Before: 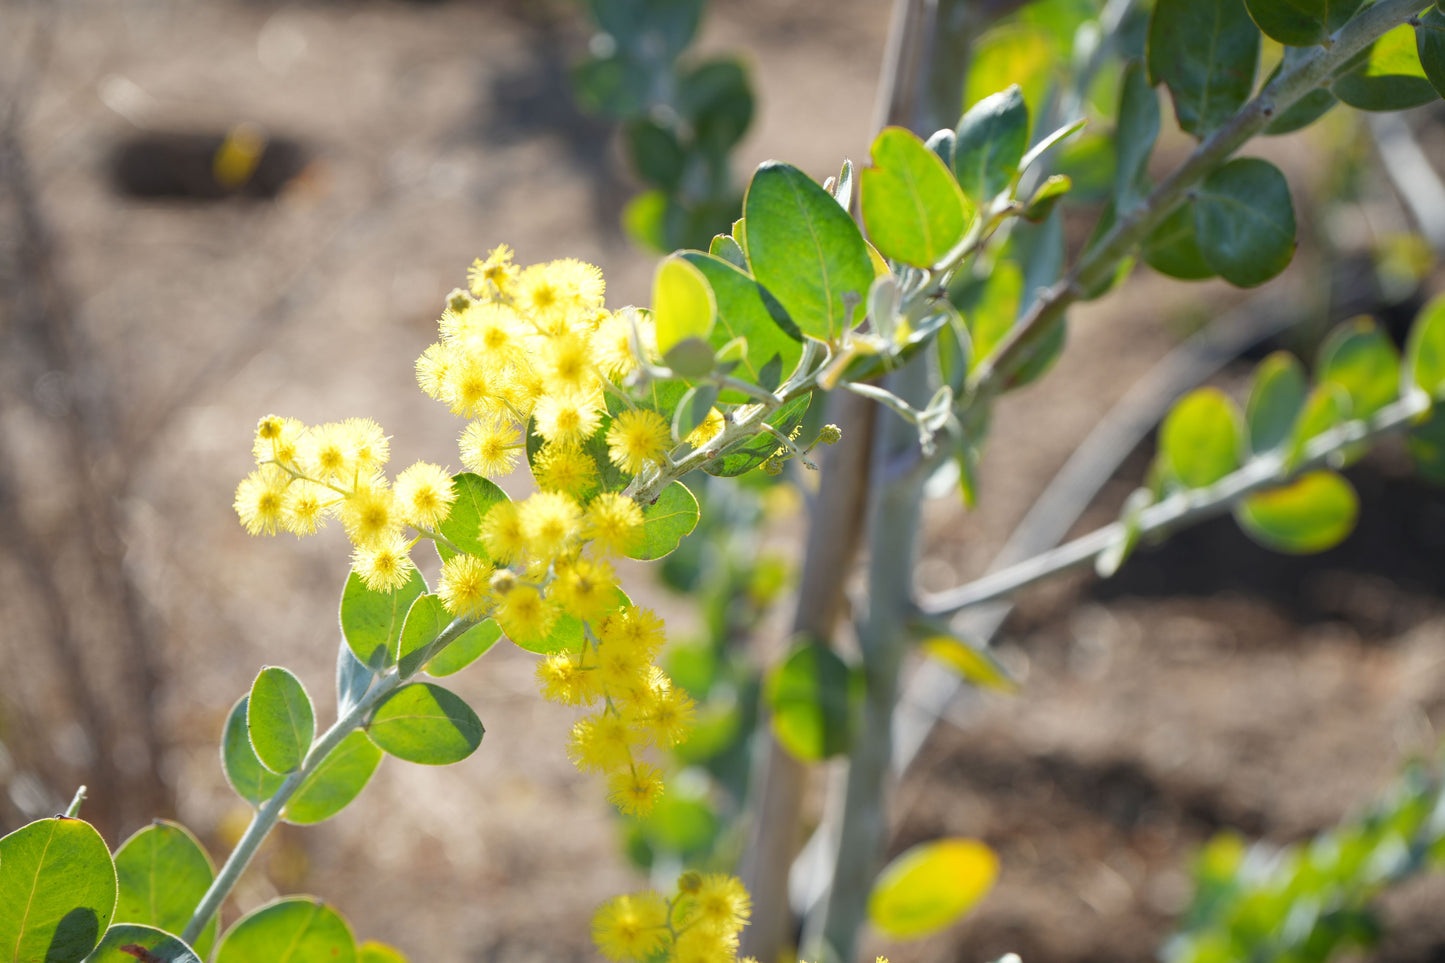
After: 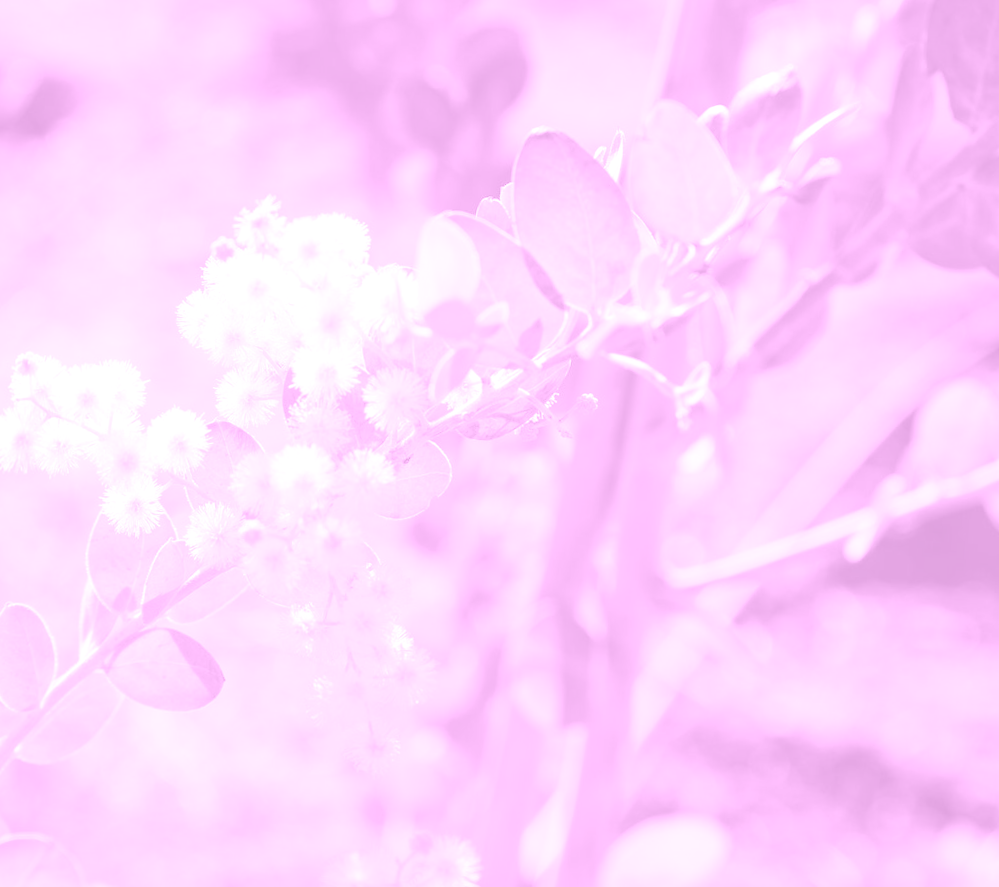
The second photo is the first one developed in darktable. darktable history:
crop and rotate: angle -3.27°, left 14.277%, top 0.028%, right 10.766%, bottom 0.028%
colorize: hue 331.2°, saturation 69%, source mix 30.28%, lightness 69.02%, version 1
color correction: highlights a* -14.62, highlights b* -16.22, shadows a* 10.12, shadows b* 29.4
exposure: black level correction 0.001, exposure 1.129 EV, compensate exposure bias true, compensate highlight preservation false
